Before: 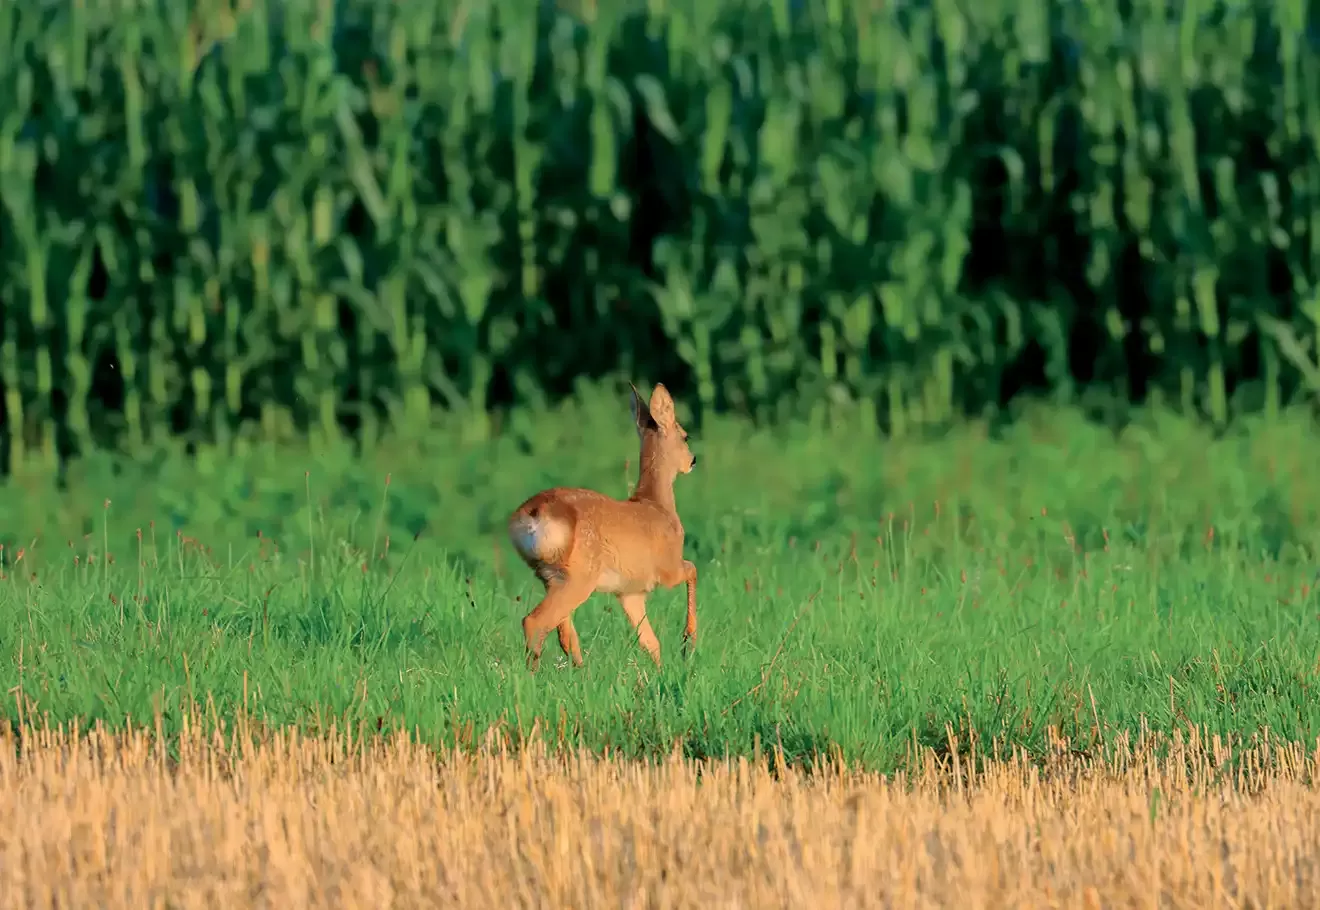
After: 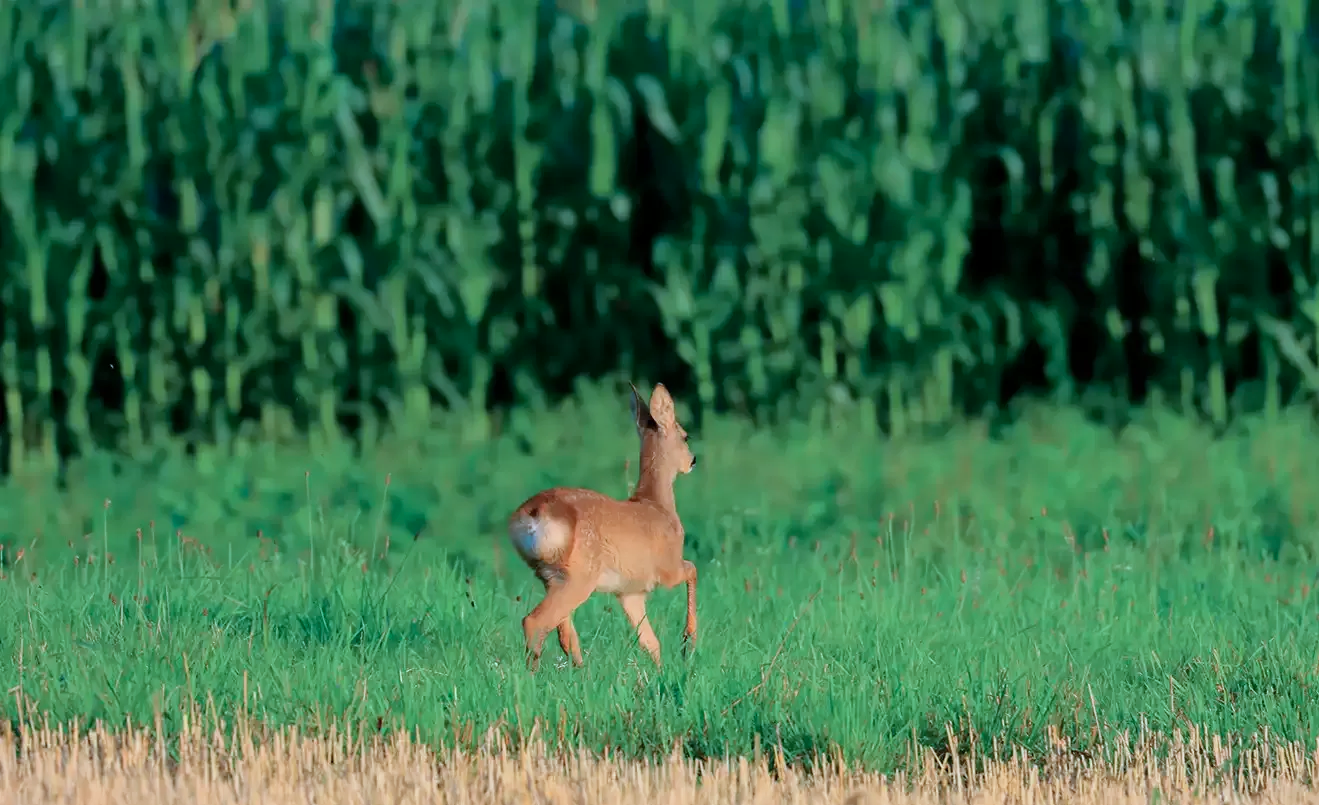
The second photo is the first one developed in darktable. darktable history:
crop and rotate: top 0%, bottom 11.462%
color correction: highlights a* -9.14, highlights b* -23.09
